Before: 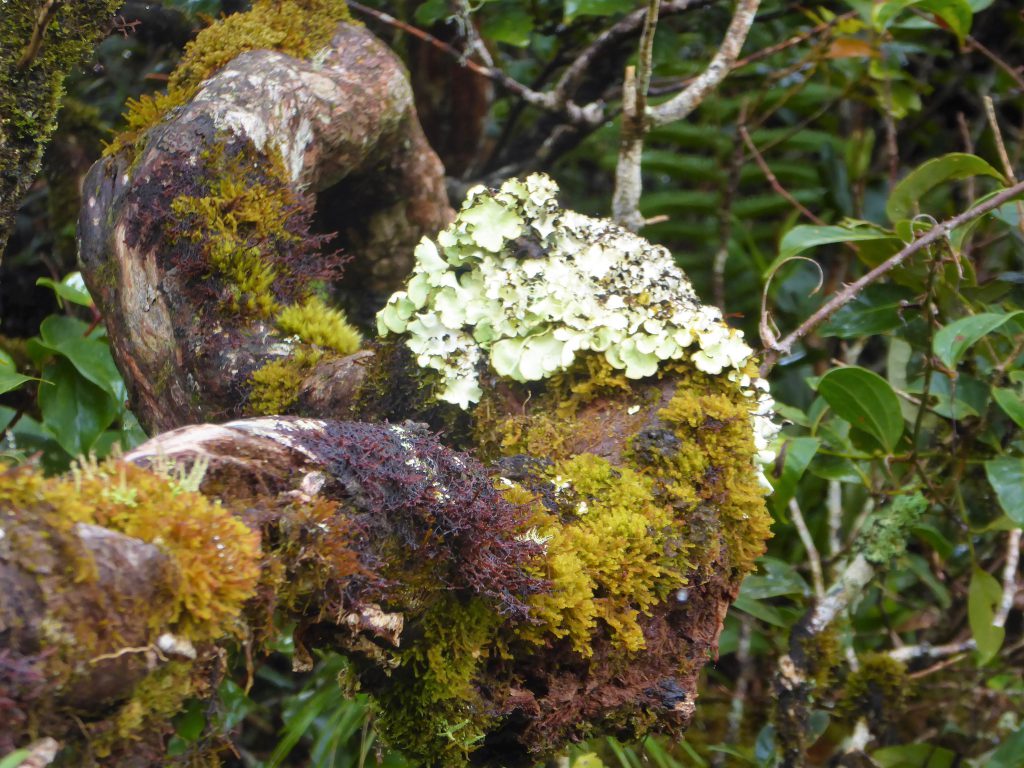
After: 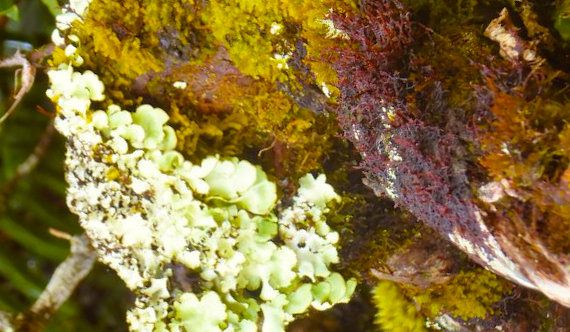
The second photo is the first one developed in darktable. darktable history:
crop and rotate: angle 148.14°, left 9.134%, top 15.565%, right 4.407%, bottom 17.137%
color balance rgb: shadows lift › chroma 1.047%, shadows lift › hue 31.23°, power › chroma 2.516%, power › hue 68.02°, perceptual saturation grading › global saturation 25.071%, global vibrance 20%
local contrast: mode bilateral grid, contrast 100, coarseness 100, detail 89%, midtone range 0.2
